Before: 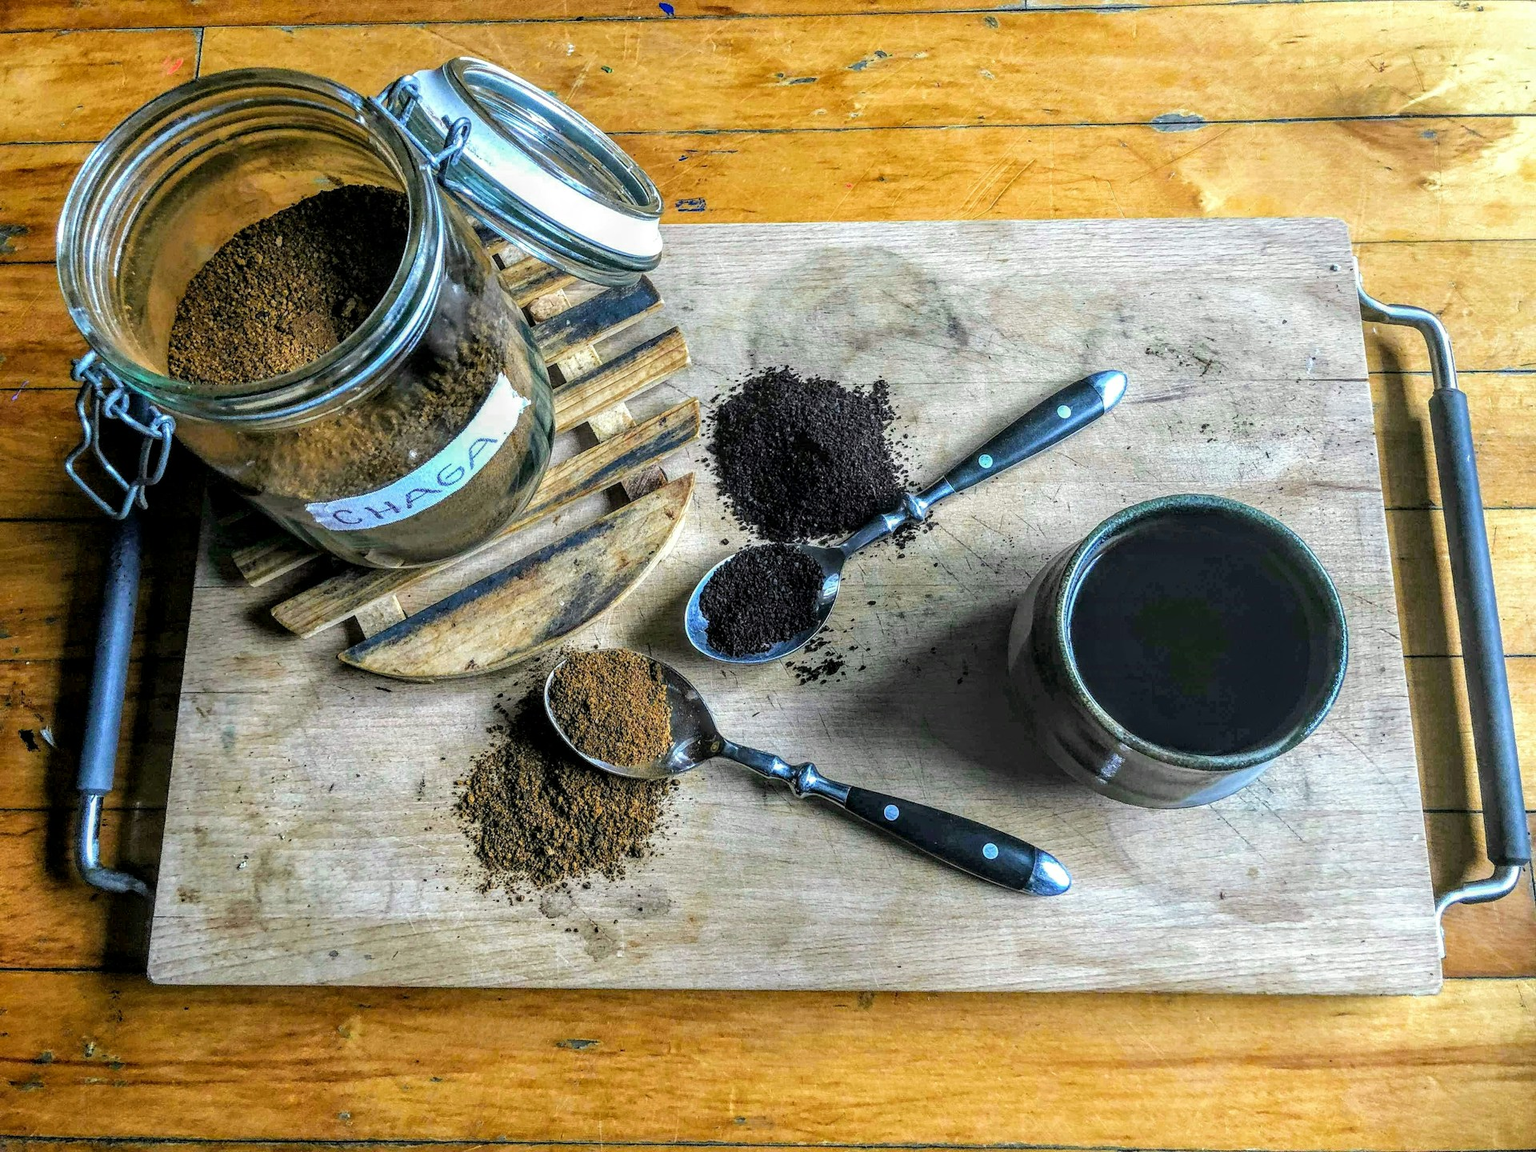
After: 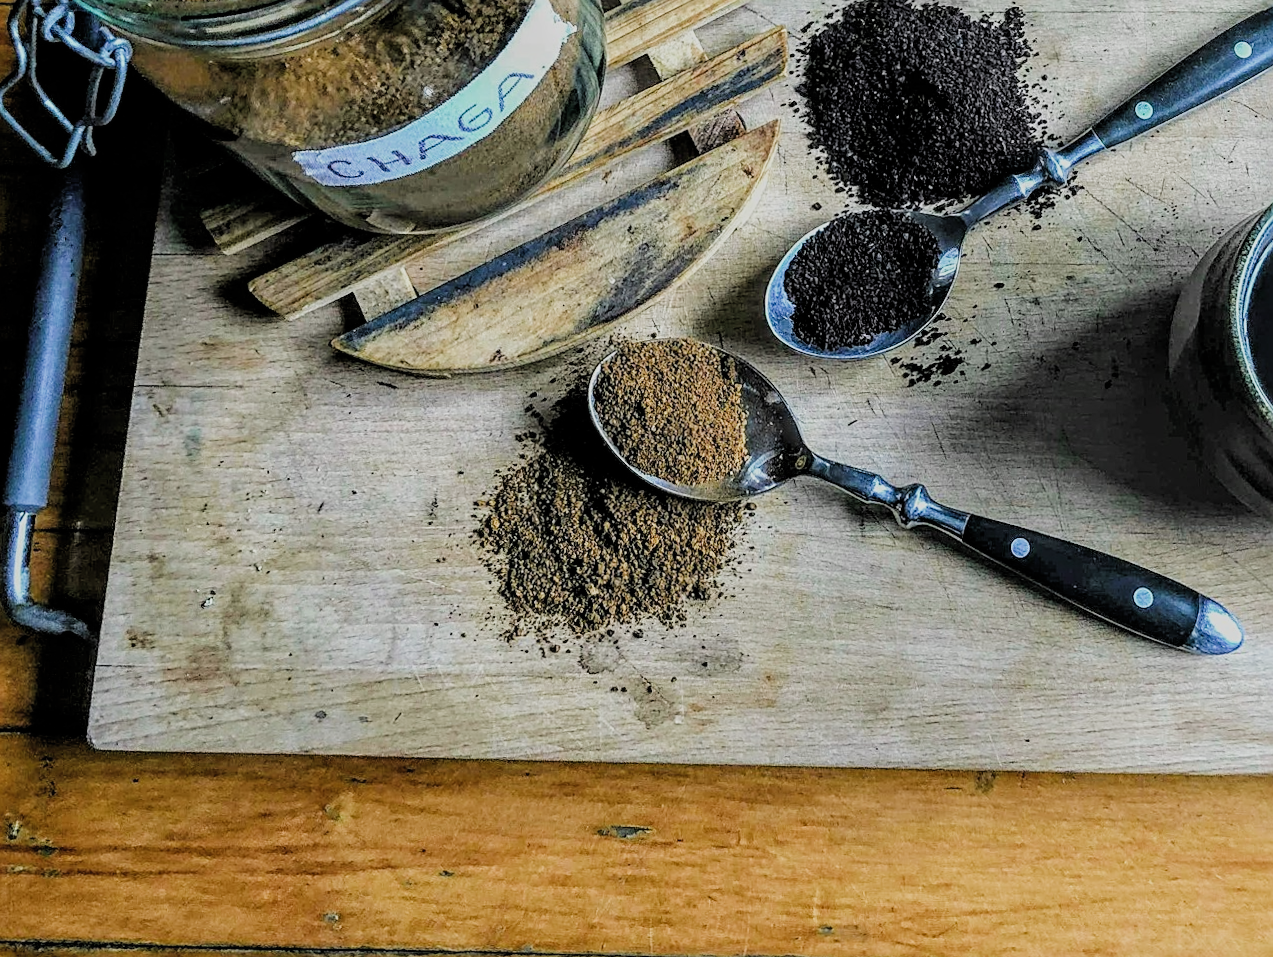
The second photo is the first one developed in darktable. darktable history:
filmic rgb: black relative exposure -7.65 EV, white relative exposure 4.56 EV, hardness 3.61, color science v4 (2020)
crop and rotate: angle -0.782°, left 3.907%, top 32.328%, right 28.572%
sharpen: on, module defaults
